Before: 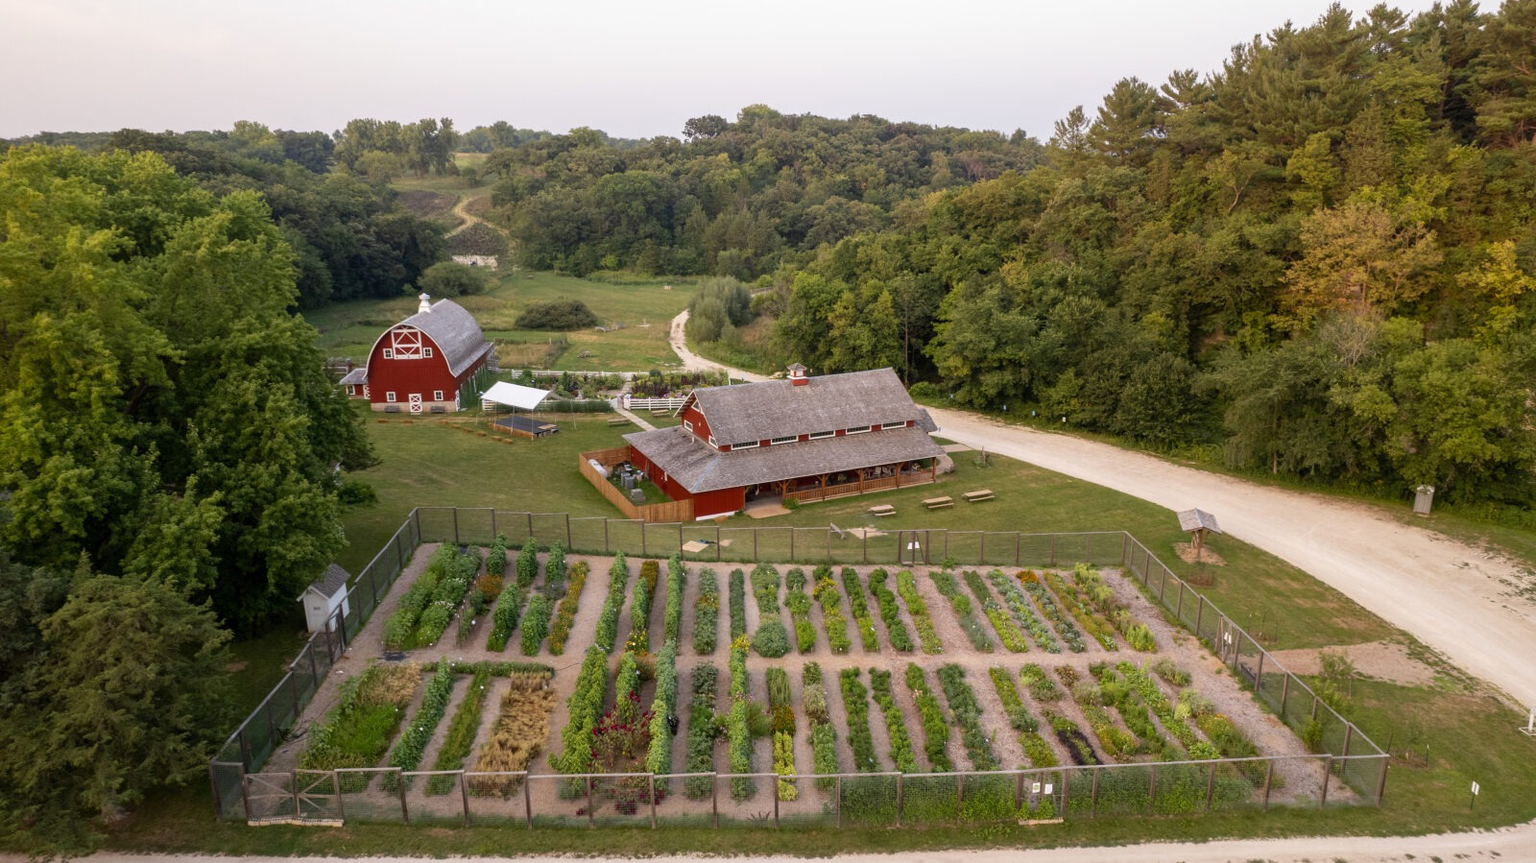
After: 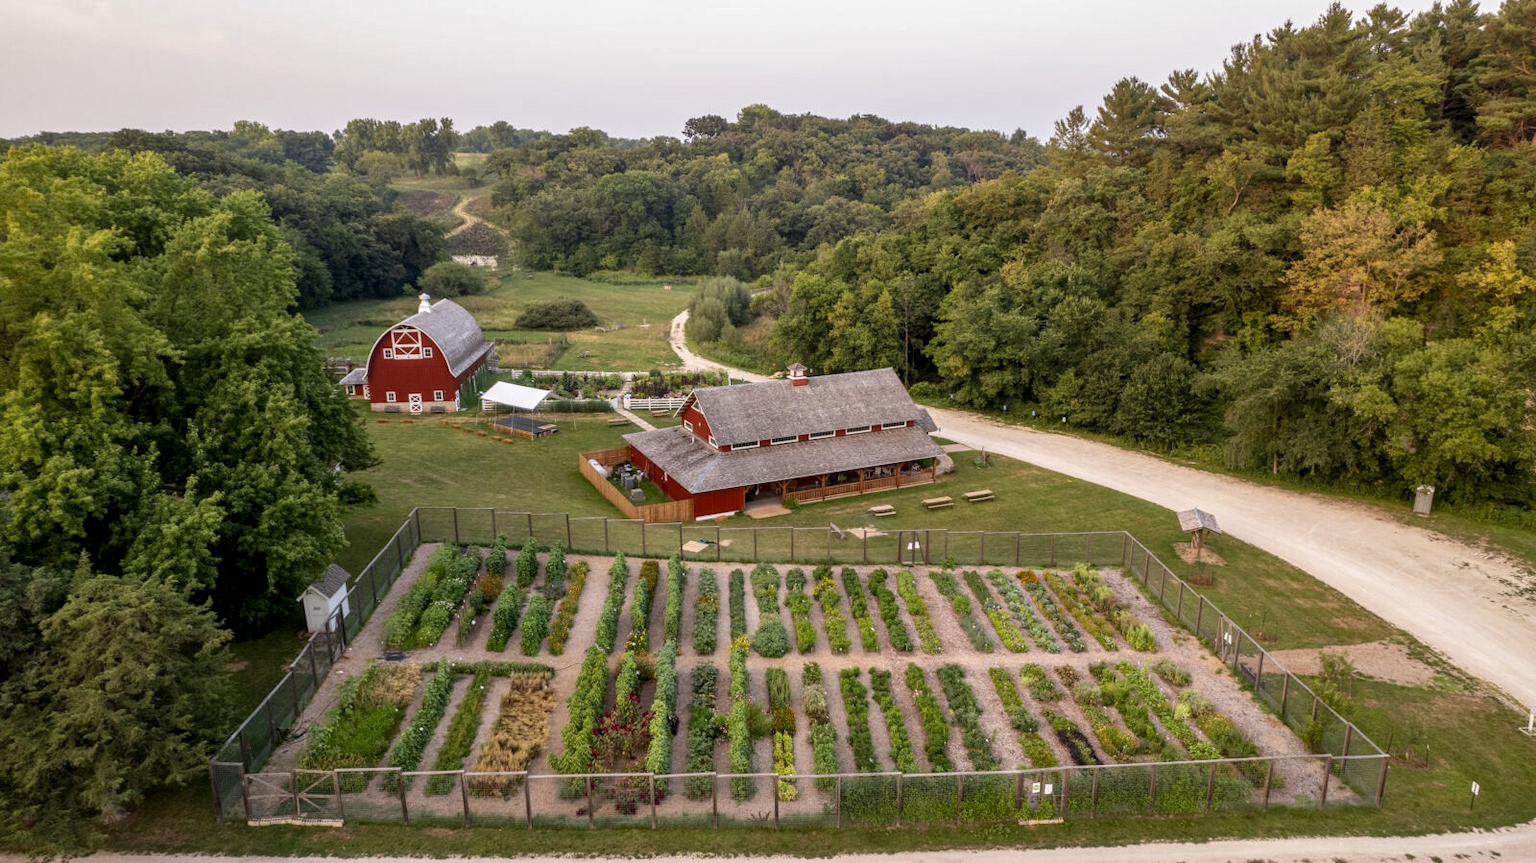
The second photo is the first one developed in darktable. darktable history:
local contrast: on, module defaults
shadows and highlights: shadows 32.56, highlights -46.64, compress 49.85%, soften with gaussian
